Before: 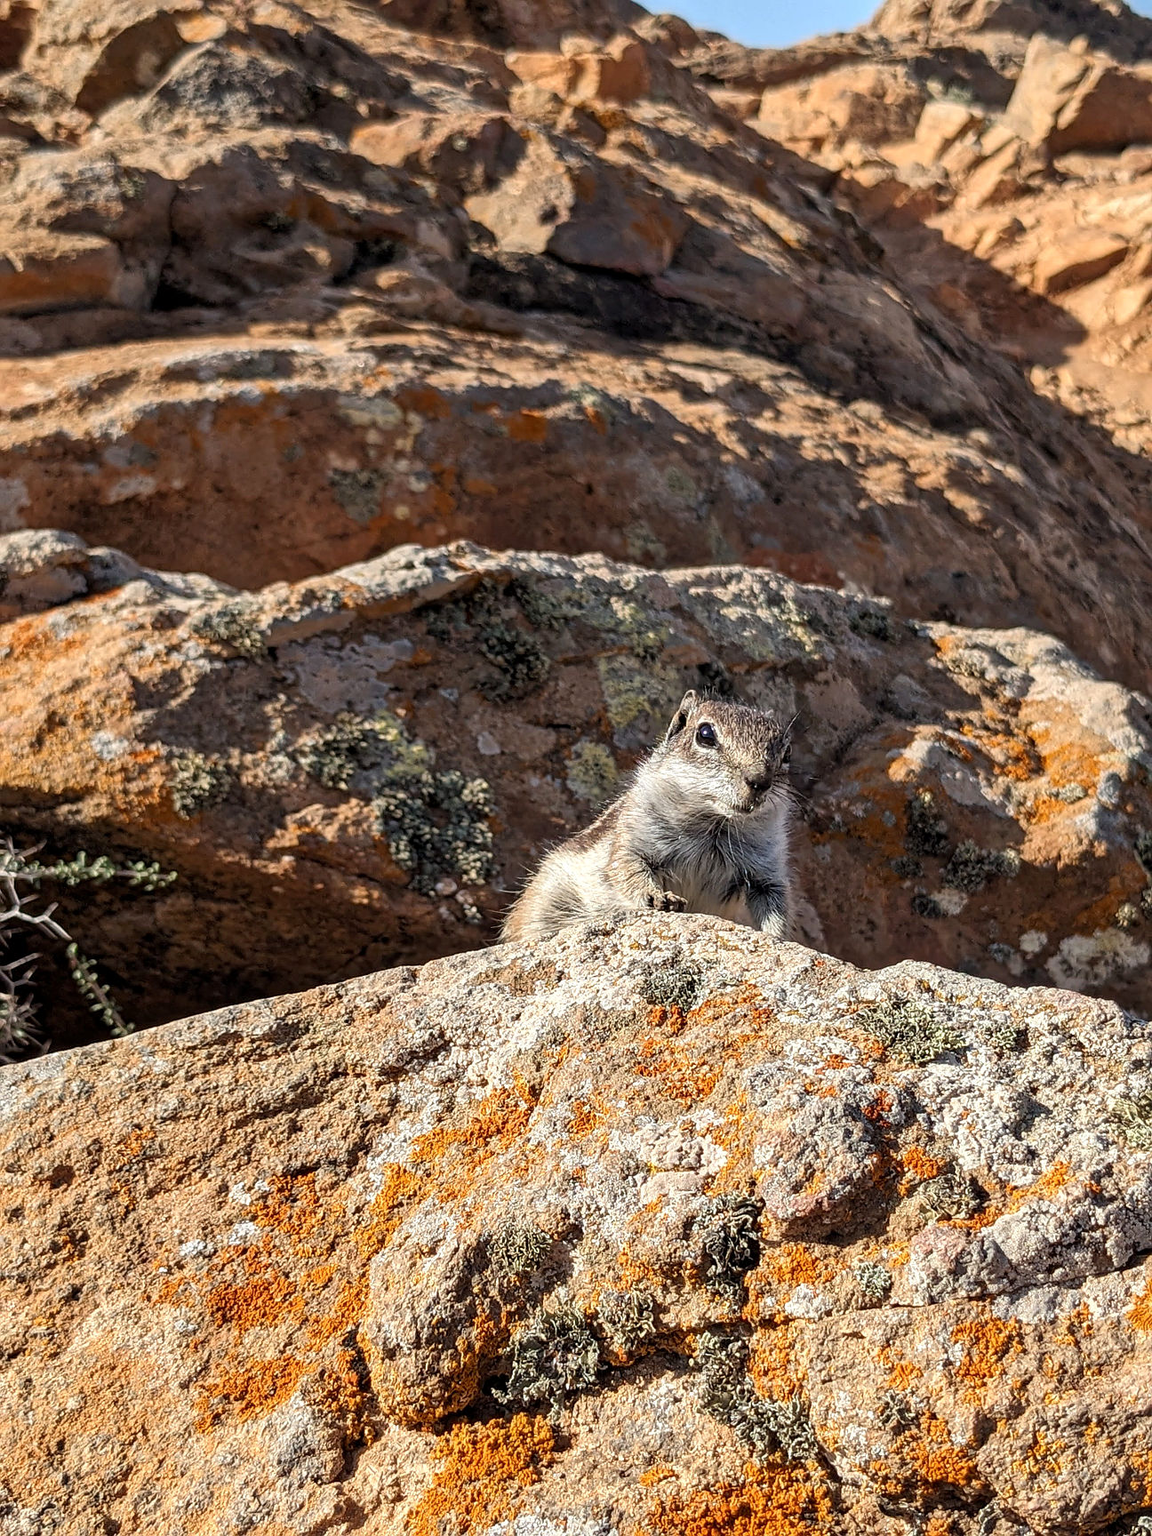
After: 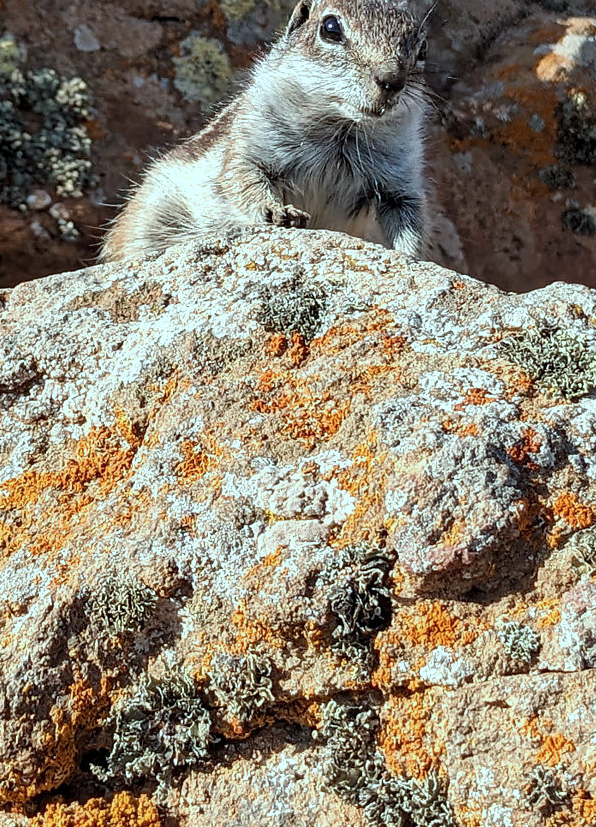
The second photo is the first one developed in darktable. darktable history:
color correction: highlights a* -9.9, highlights b* -10.48
crop: left 35.764%, top 46.235%, right 18.224%, bottom 5.859%
